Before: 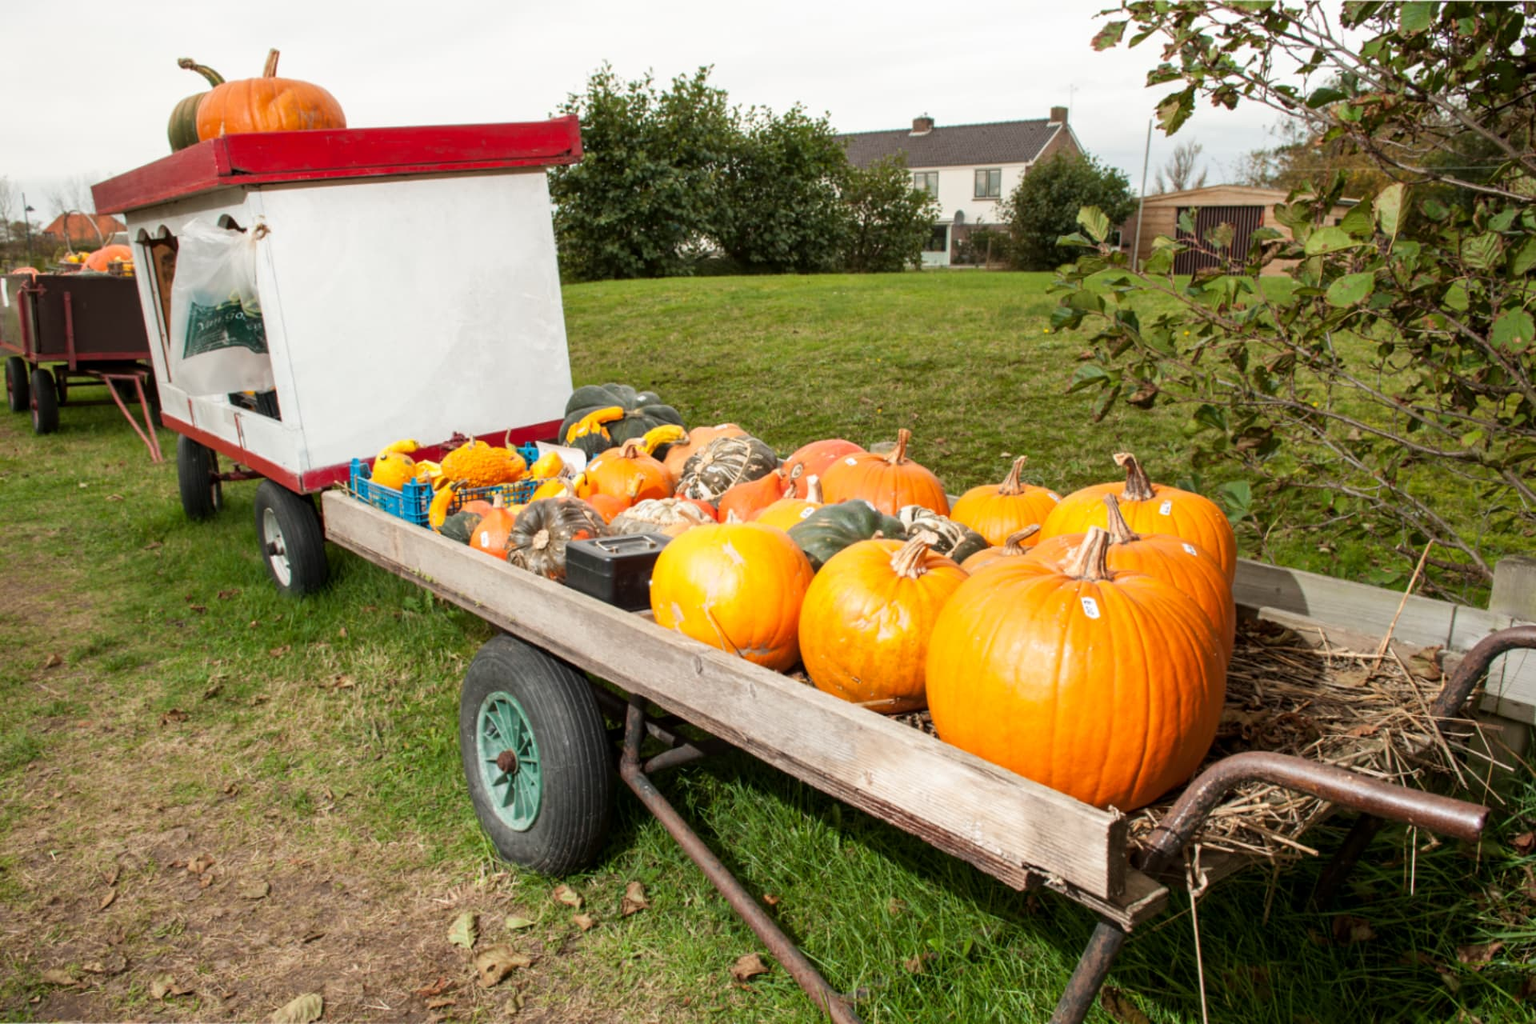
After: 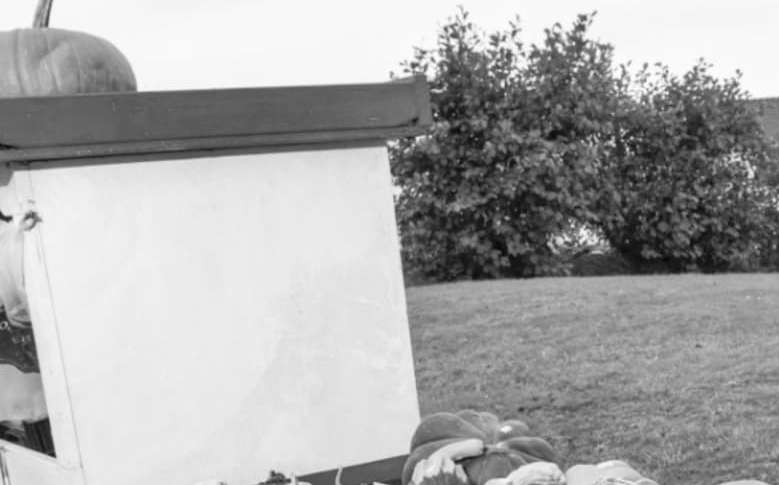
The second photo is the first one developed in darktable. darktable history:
contrast brightness saturation: brightness 0.18, saturation -0.5
shadows and highlights: shadows 49, highlights -41, soften with gaussian
crop: left 15.452%, top 5.459%, right 43.956%, bottom 56.62%
monochrome: on, module defaults
